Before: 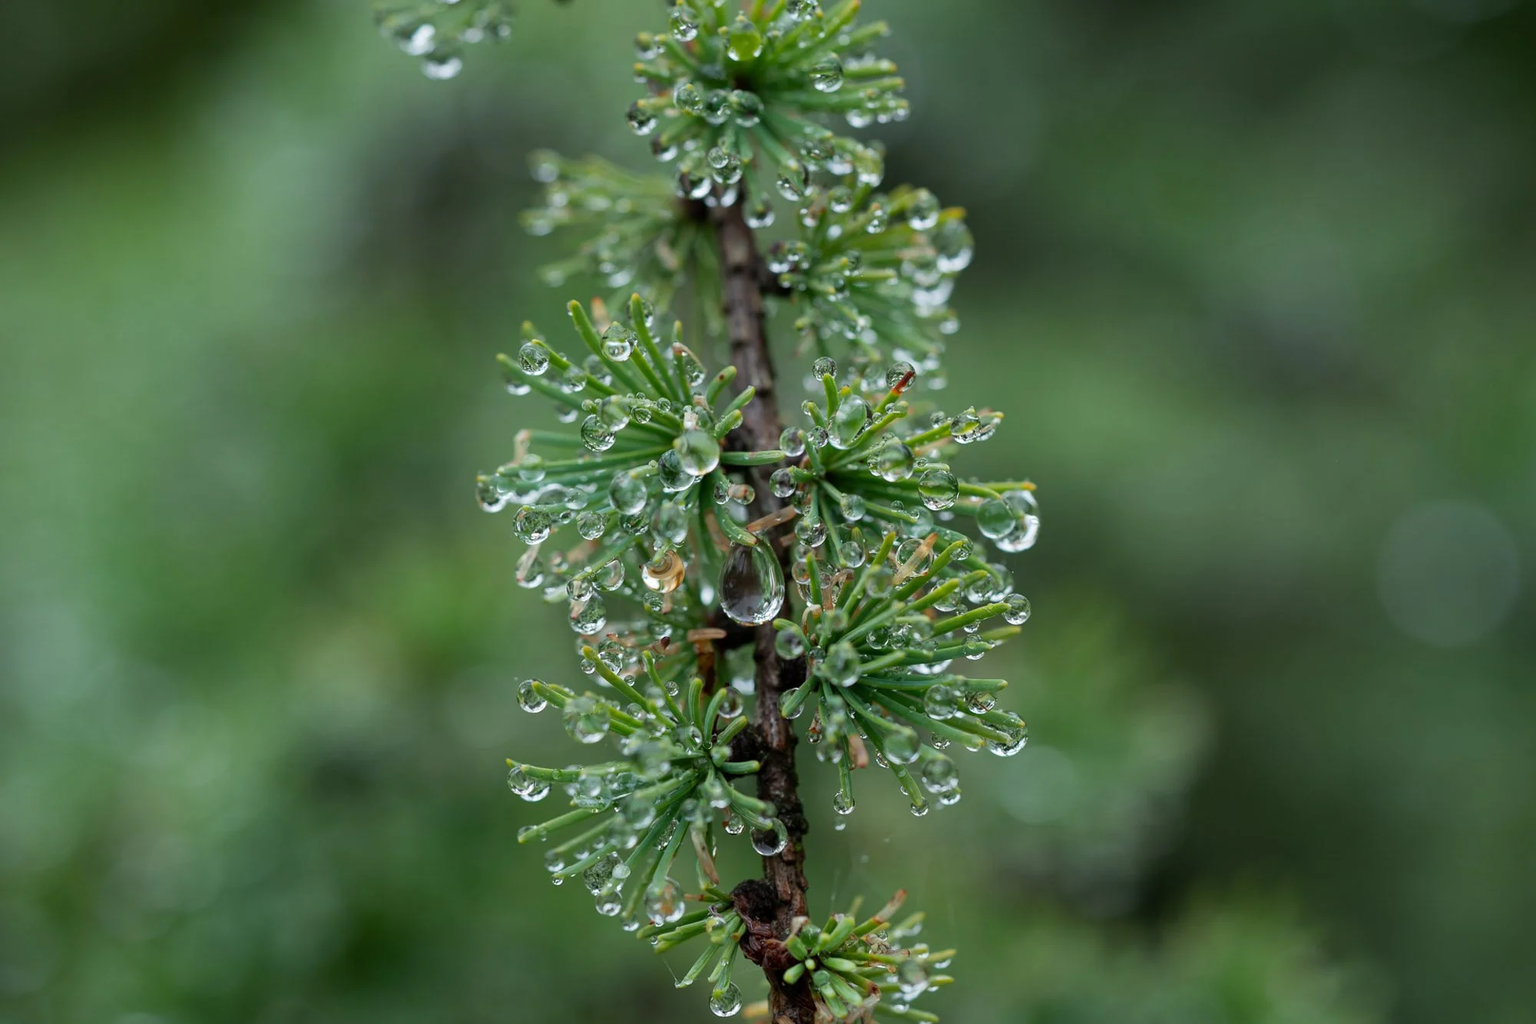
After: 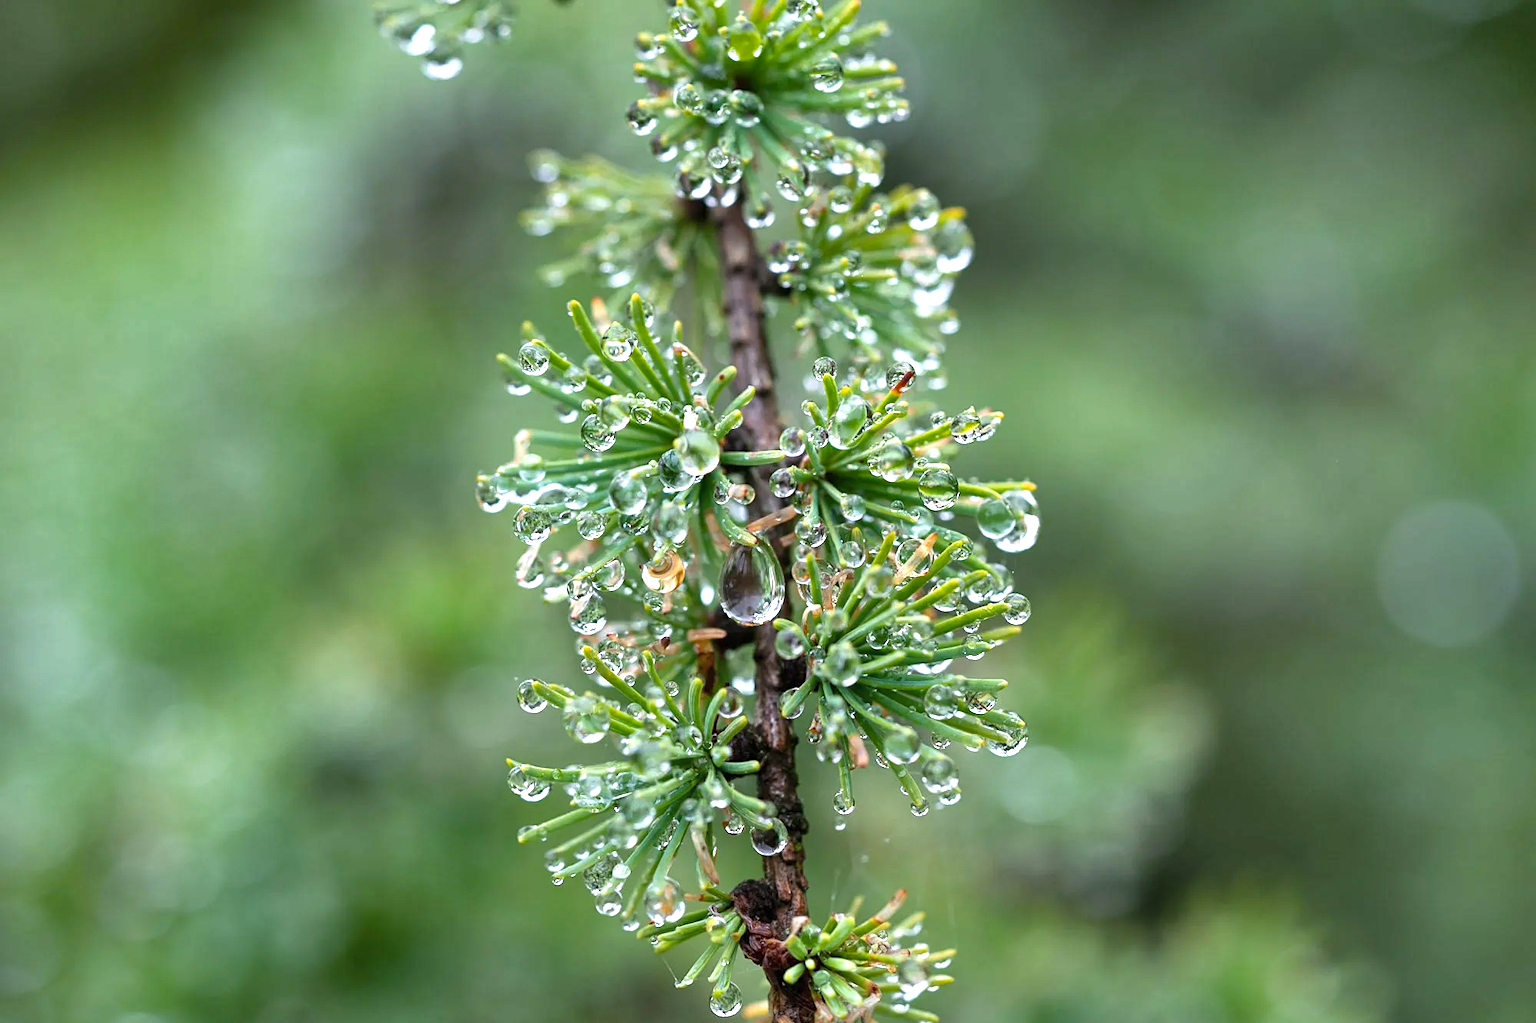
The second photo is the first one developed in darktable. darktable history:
white balance: red 1.05, blue 1.072
color balance rgb: perceptual saturation grading › global saturation 20%, global vibrance 20%
sharpen: amount 0.2
color correction: saturation 0.8
shadows and highlights: soften with gaussian
exposure: black level correction 0, exposure 1.1 EV, compensate highlight preservation false
